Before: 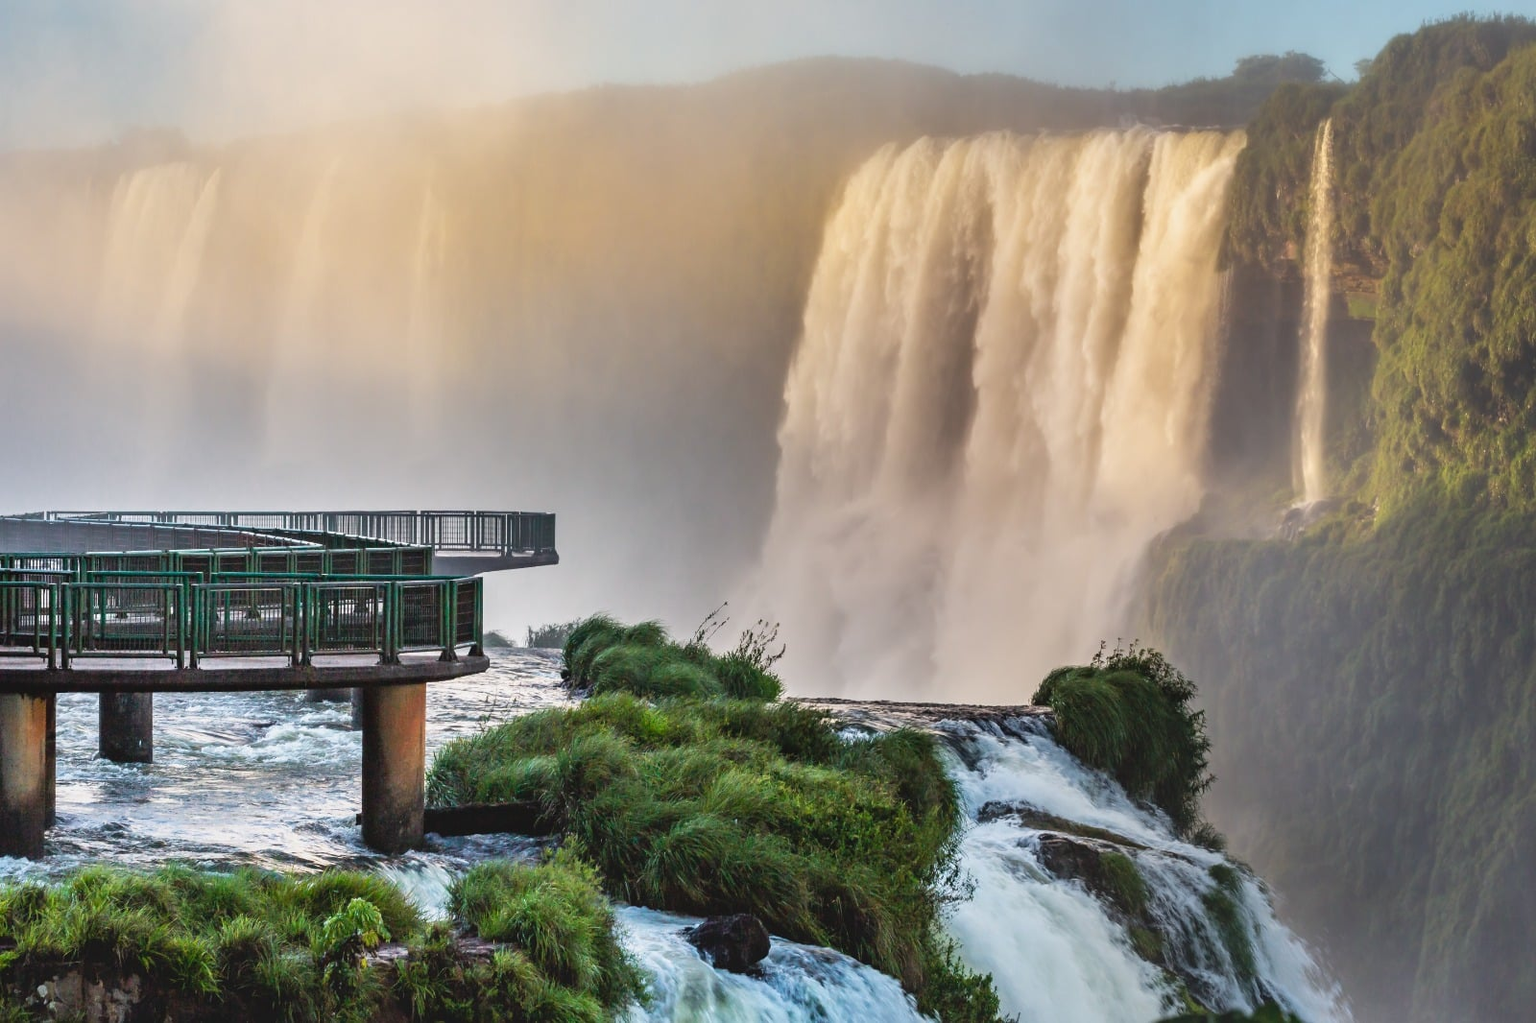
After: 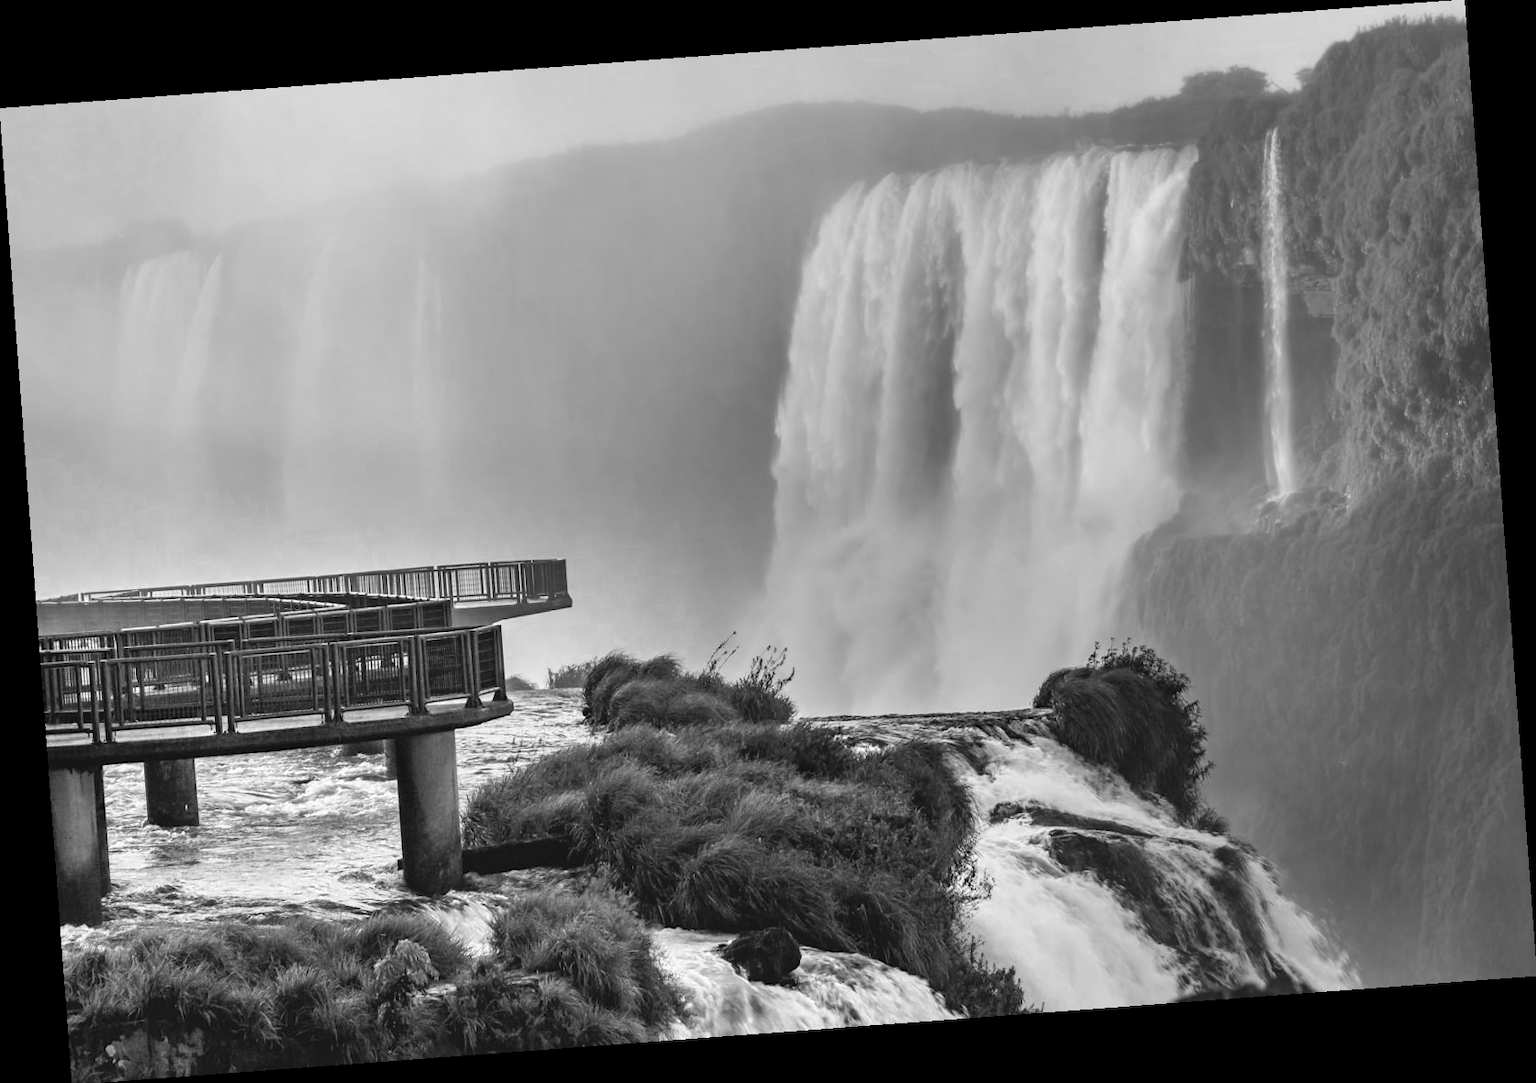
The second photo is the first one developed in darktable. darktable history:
monochrome: on, module defaults
color zones: curves: ch0 [(0, 0.613) (0.01, 0.613) (0.245, 0.448) (0.498, 0.529) (0.642, 0.665) (0.879, 0.777) (0.99, 0.613)]; ch1 [(0, 0.035) (0.121, 0.189) (0.259, 0.197) (0.415, 0.061) (0.589, 0.022) (0.732, 0.022) (0.857, 0.026) (0.991, 0.053)]
rotate and perspective: rotation -4.25°, automatic cropping off
